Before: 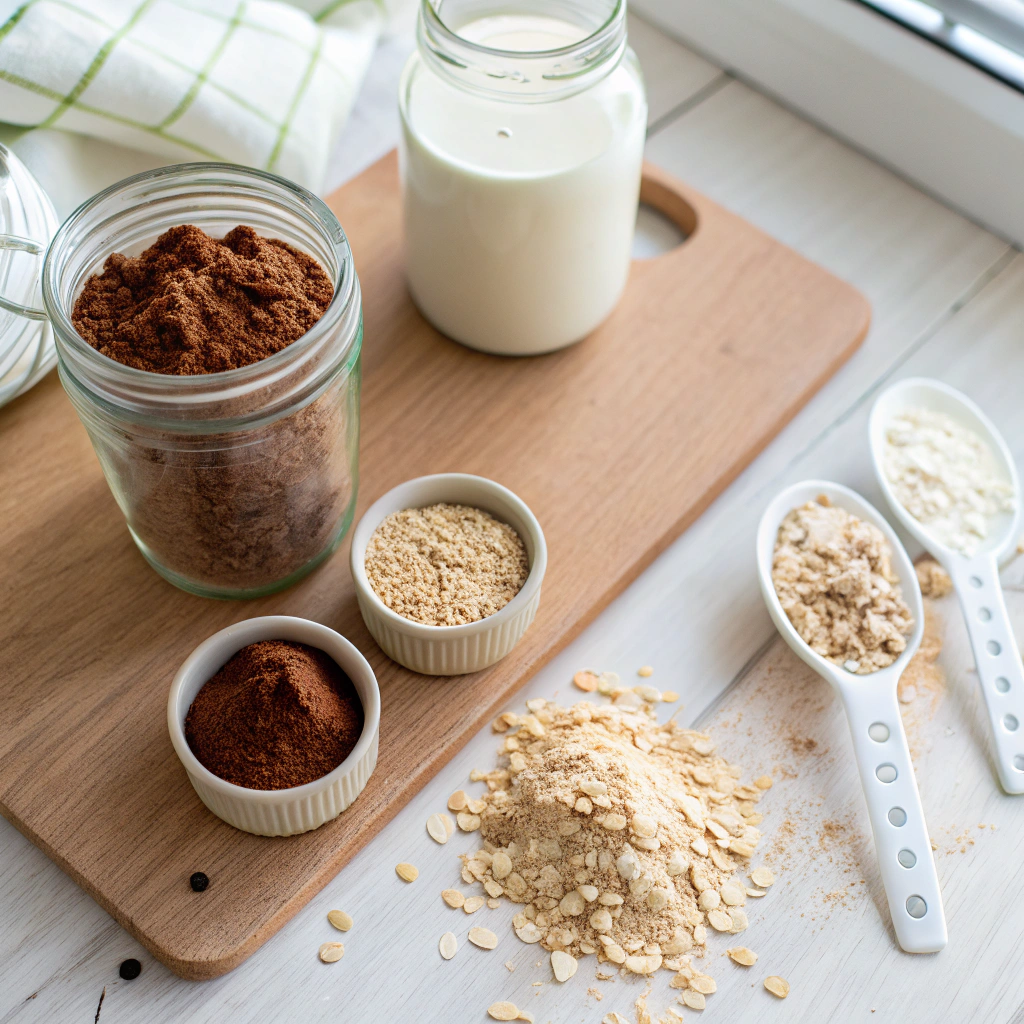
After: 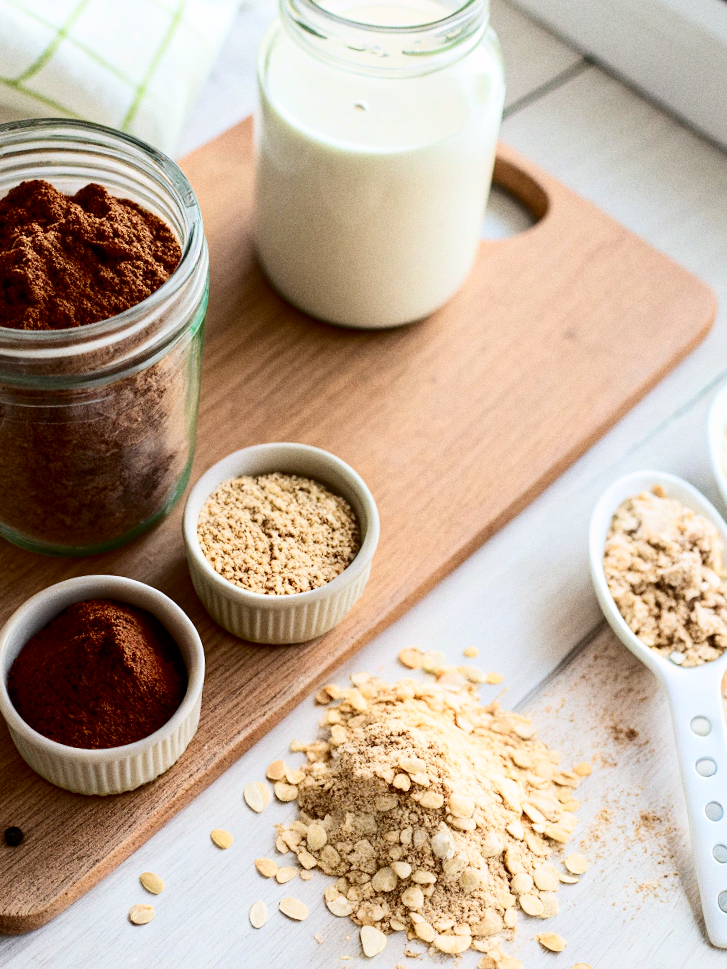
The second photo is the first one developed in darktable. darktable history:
crop and rotate: angle -3.27°, left 14.277%, top 0.028%, right 10.766%, bottom 0.028%
contrast brightness saturation: contrast 0.32, brightness -0.08, saturation 0.17
grain: coarseness 0.09 ISO
